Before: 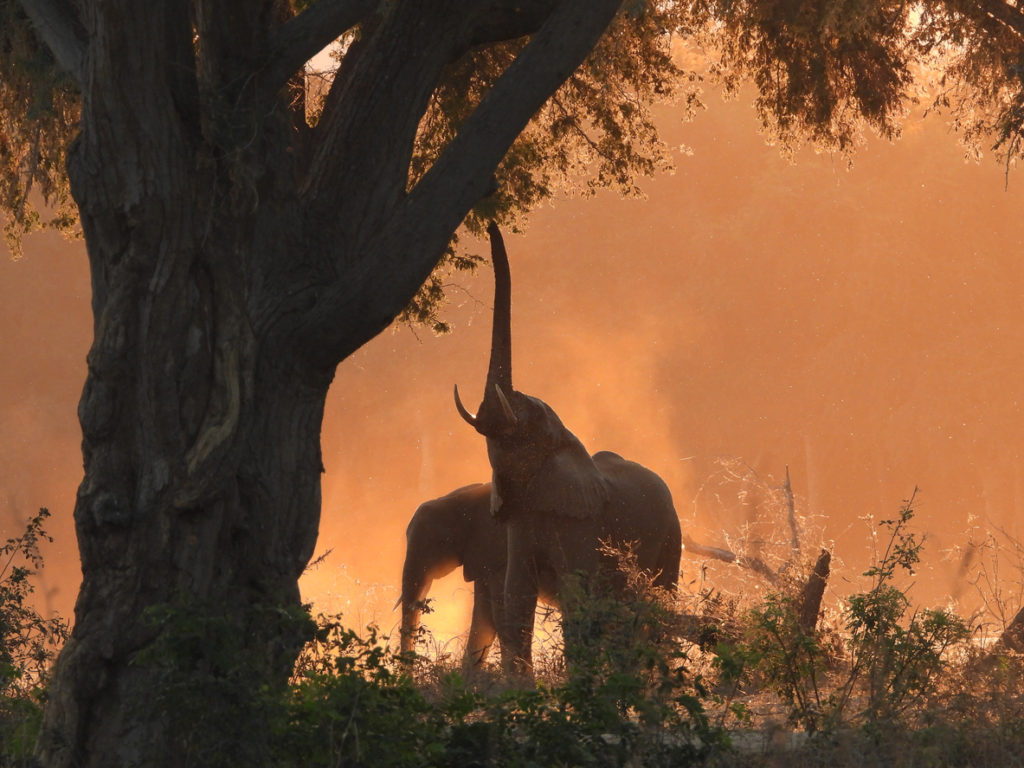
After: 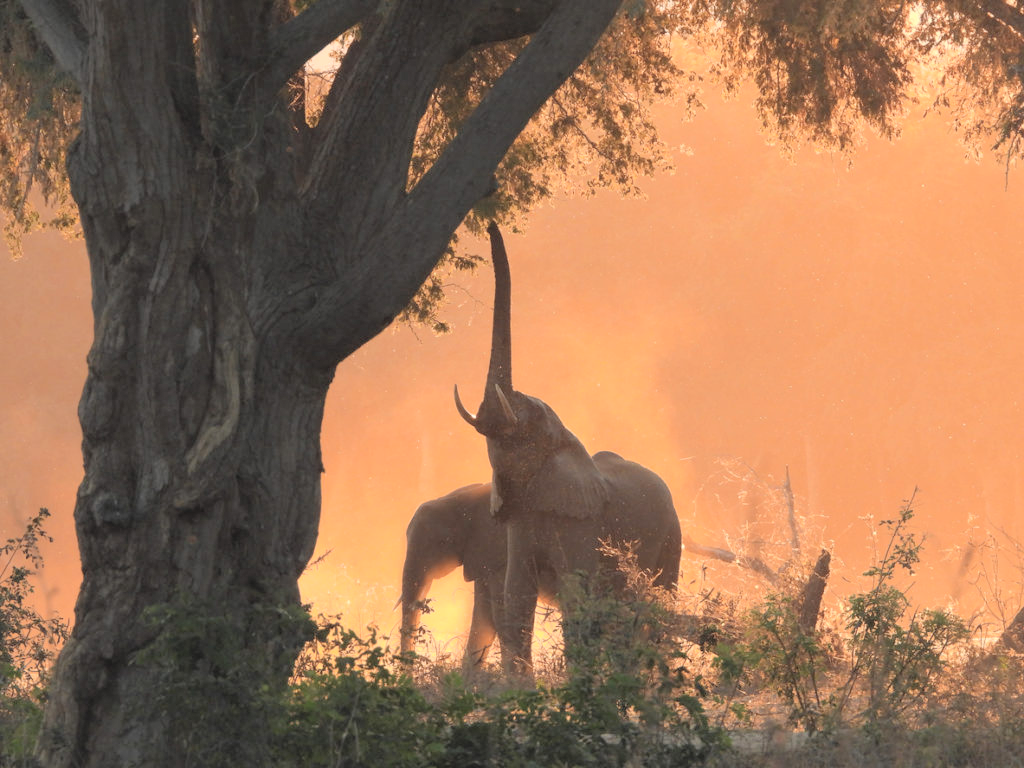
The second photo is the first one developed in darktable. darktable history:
global tonemap: drago (0.7, 100)
rotate and perspective: crop left 0, crop top 0
